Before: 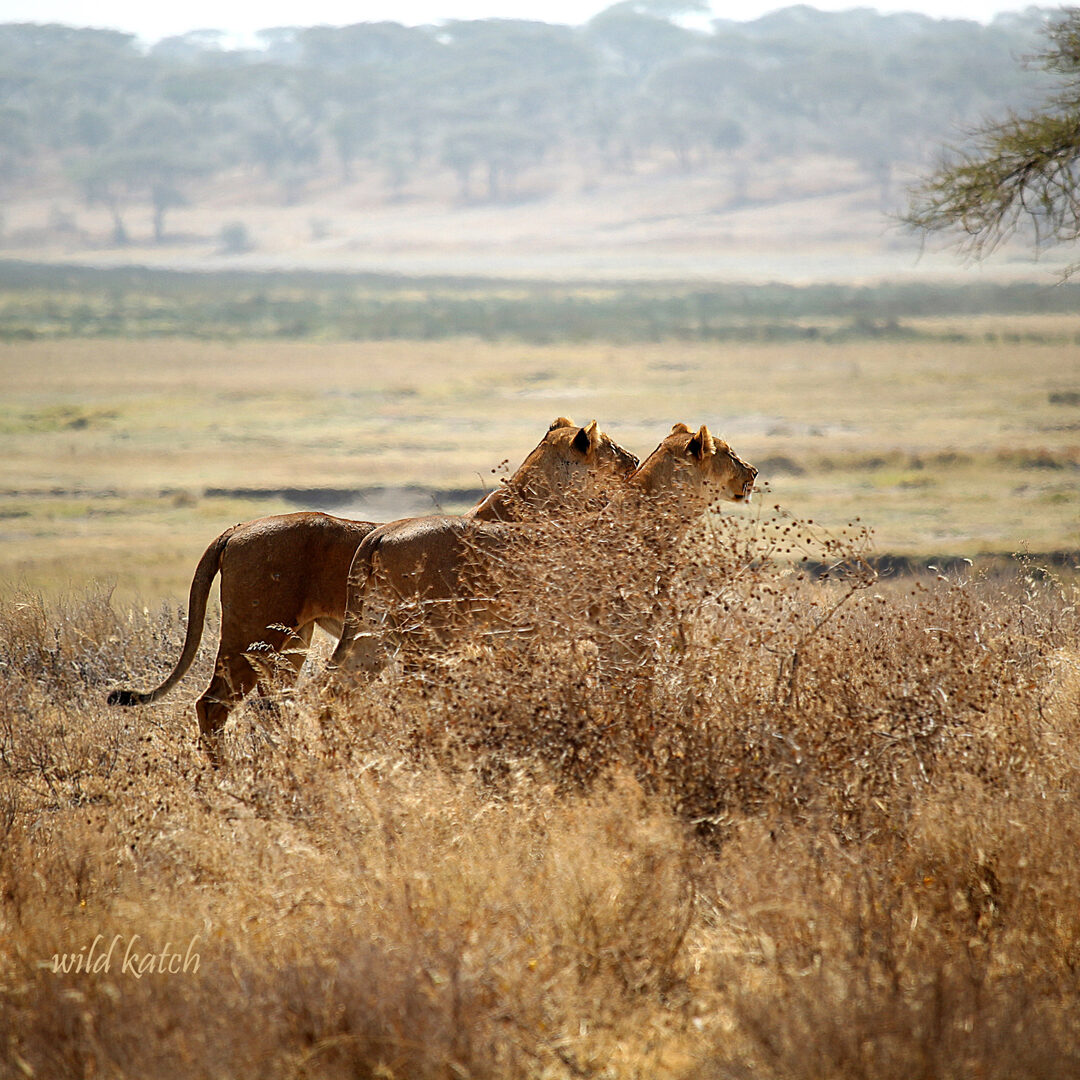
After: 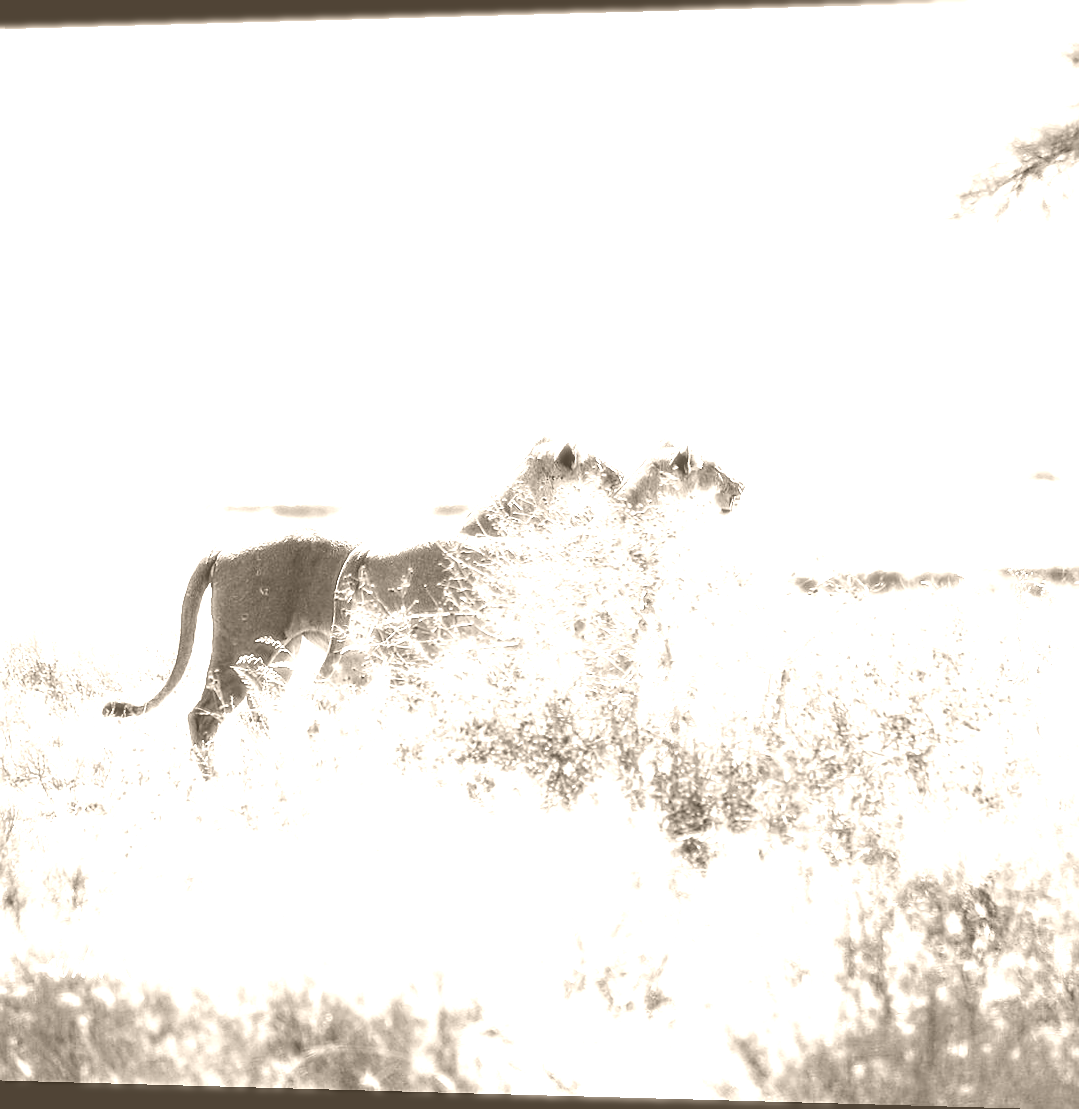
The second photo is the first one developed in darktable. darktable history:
sharpen: on, module defaults
rotate and perspective: lens shift (horizontal) -0.055, automatic cropping off
colorize: hue 34.49°, saturation 35.33%, source mix 100%, version 1
bloom: size 0%, threshold 54.82%, strength 8.31%
exposure: black level correction 0, exposure 0.7 EV, compensate exposure bias true, compensate highlight preservation false
